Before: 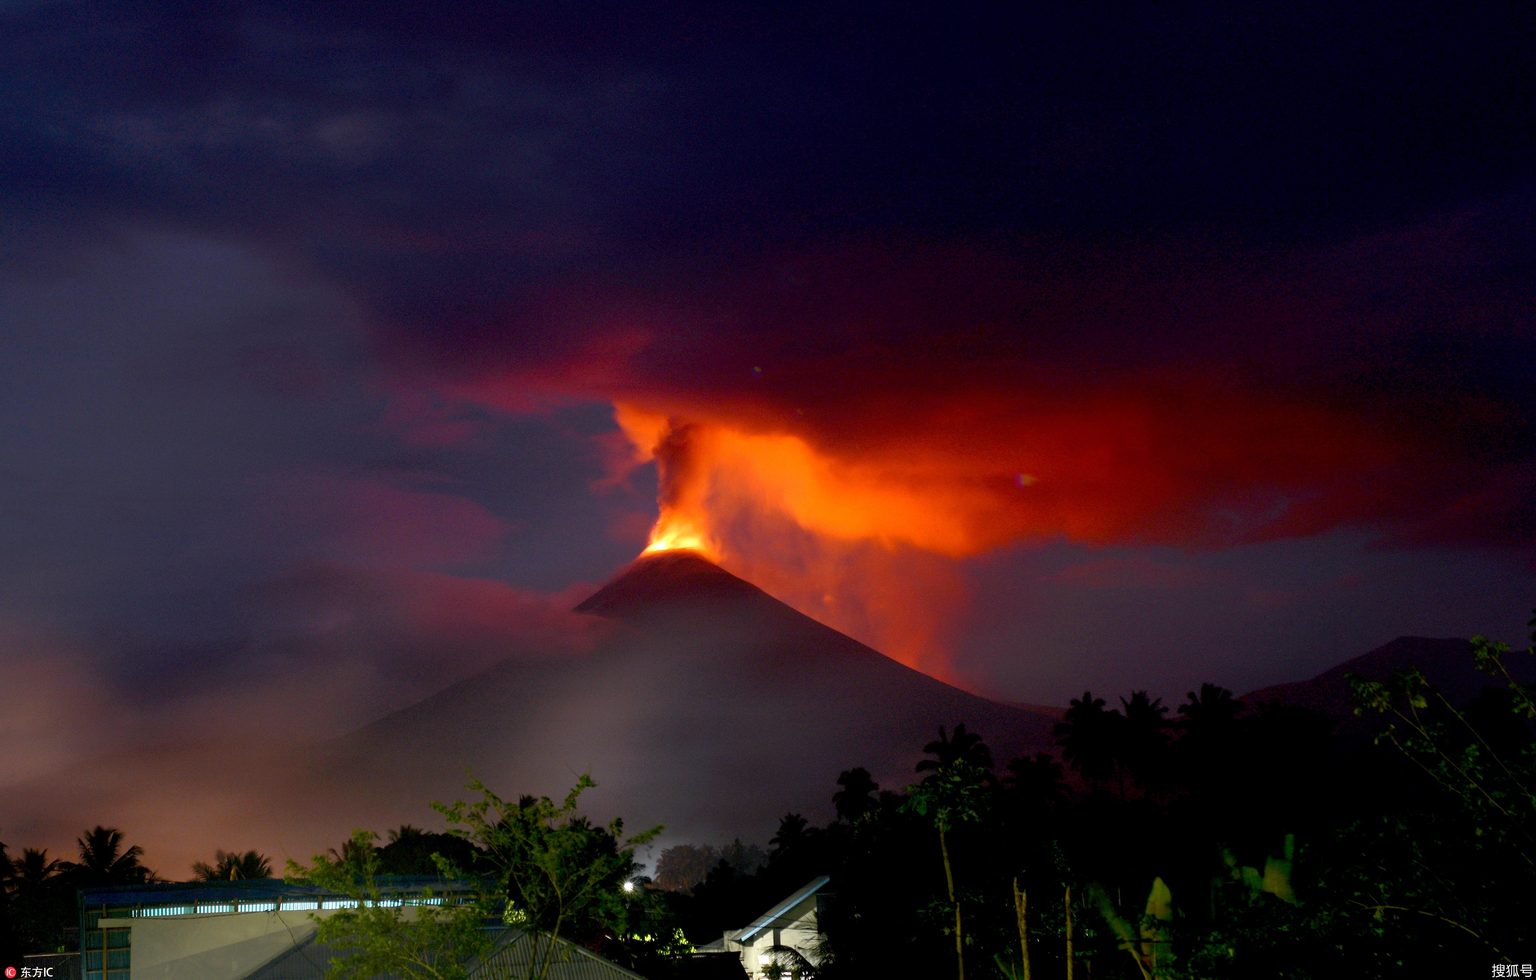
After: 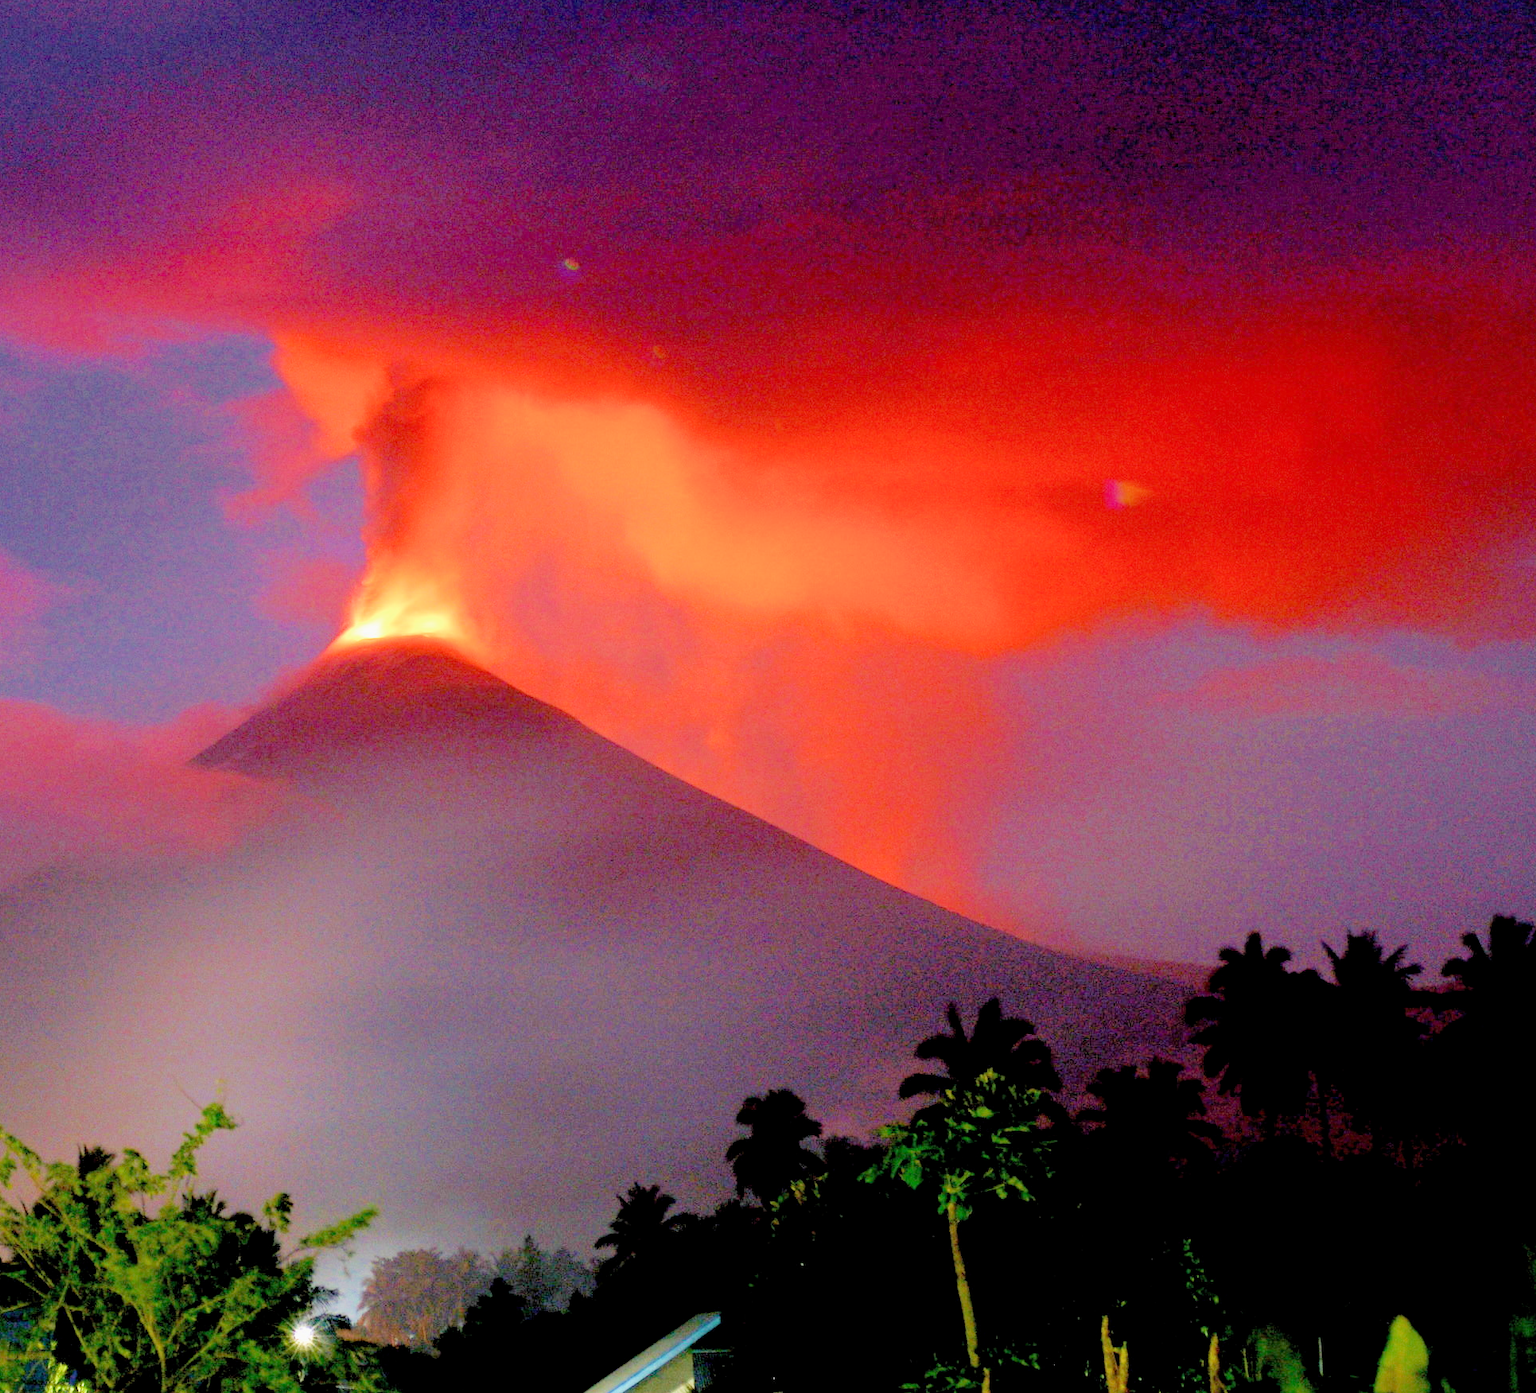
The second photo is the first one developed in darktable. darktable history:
crop: left 31.379%, top 24.658%, right 20.326%, bottom 6.628%
velvia: on, module defaults
filmic rgb: middle gray luminance 3.44%, black relative exposure -5.92 EV, white relative exposure 6.33 EV, threshold 6 EV, dynamic range scaling 22.4%, target black luminance 0%, hardness 2.33, latitude 45.85%, contrast 0.78, highlights saturation mix 100%, shadows ↔ highlights balance 0.033%, add noise in highlights 0, preserve chrominance max RGB, color science v3 (2019), use custom middle-gray values true, iterations of high-quality reconstruction 0, contrast in highlights soft, enable highlight reconstruction true
exposure: exposure 0.258 EV, compensate highlight preservation false
